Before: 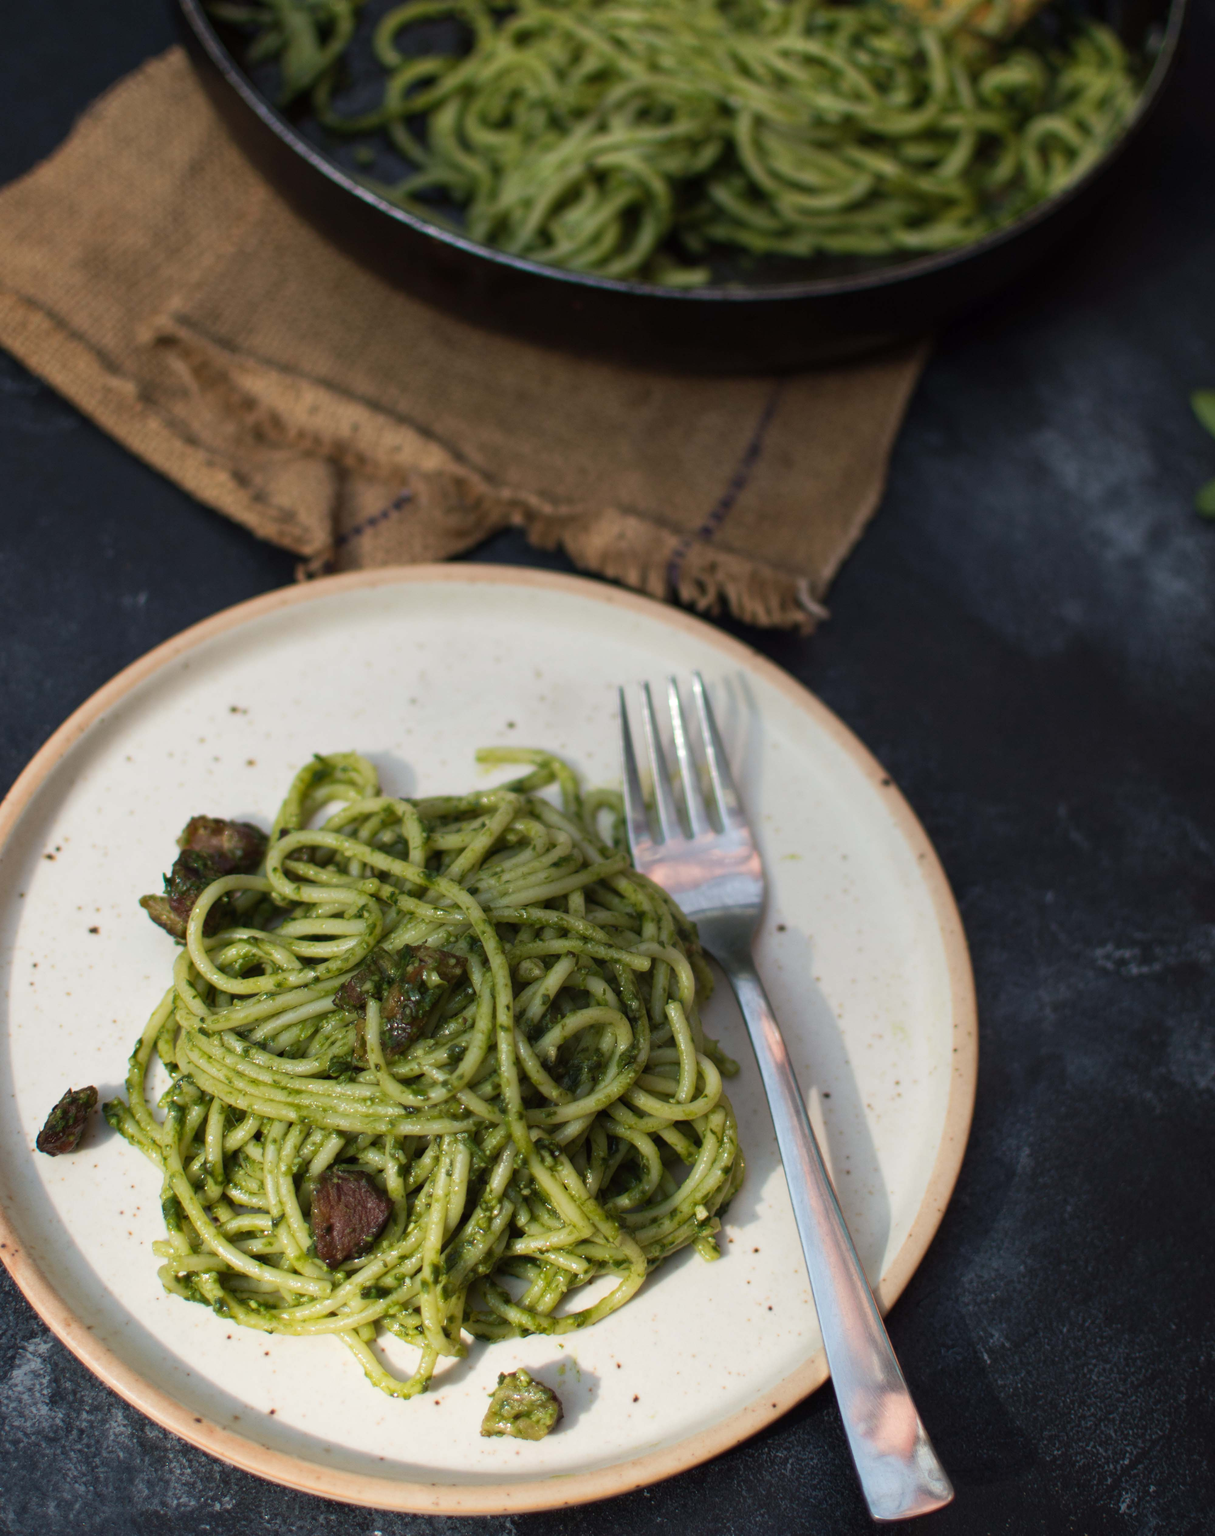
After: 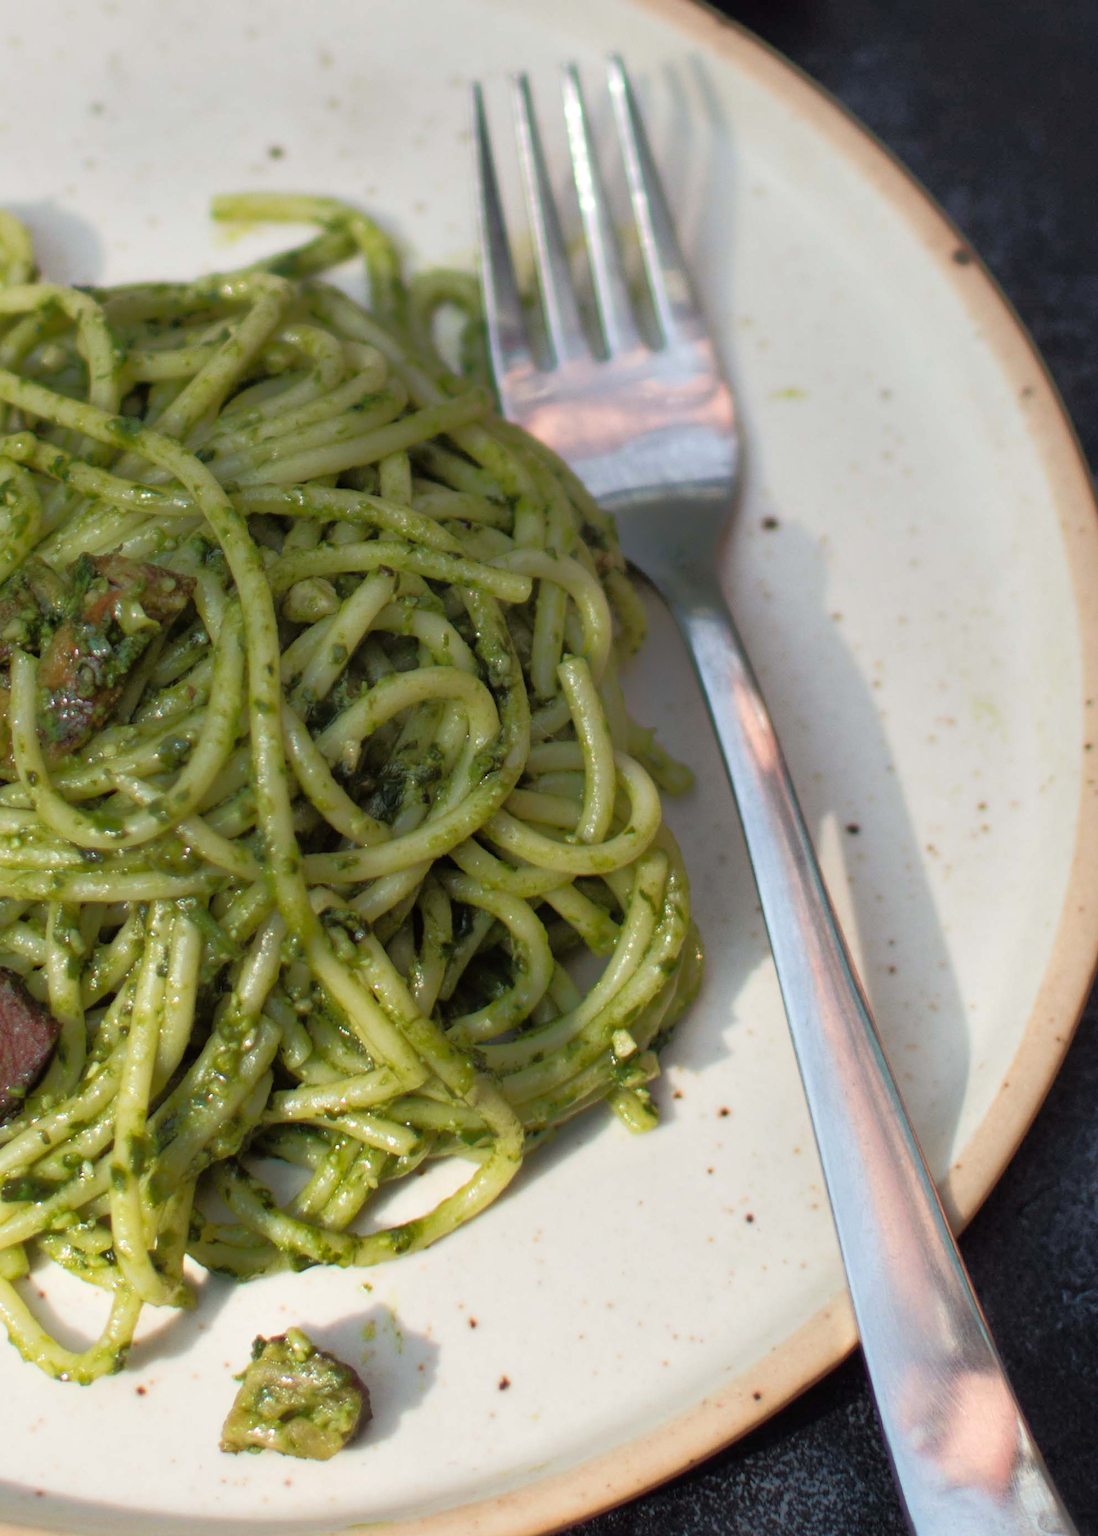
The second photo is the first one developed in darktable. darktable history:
crop: left 29.672%, top 41.786%, right 20.851%, bottom 3.487%
tone equalizer: -8 EV -0.528 EV, -7 EV -0.319 EV, -6 EV -0.083 EV, -5 EV 0.413 EV, -4 EV 0.985 EV, -3 EV 0.791 EV, -2 EV -0.01 EV, -1 EV 0.14 EV, +0 EV -0.012 EV, smoothing 1
